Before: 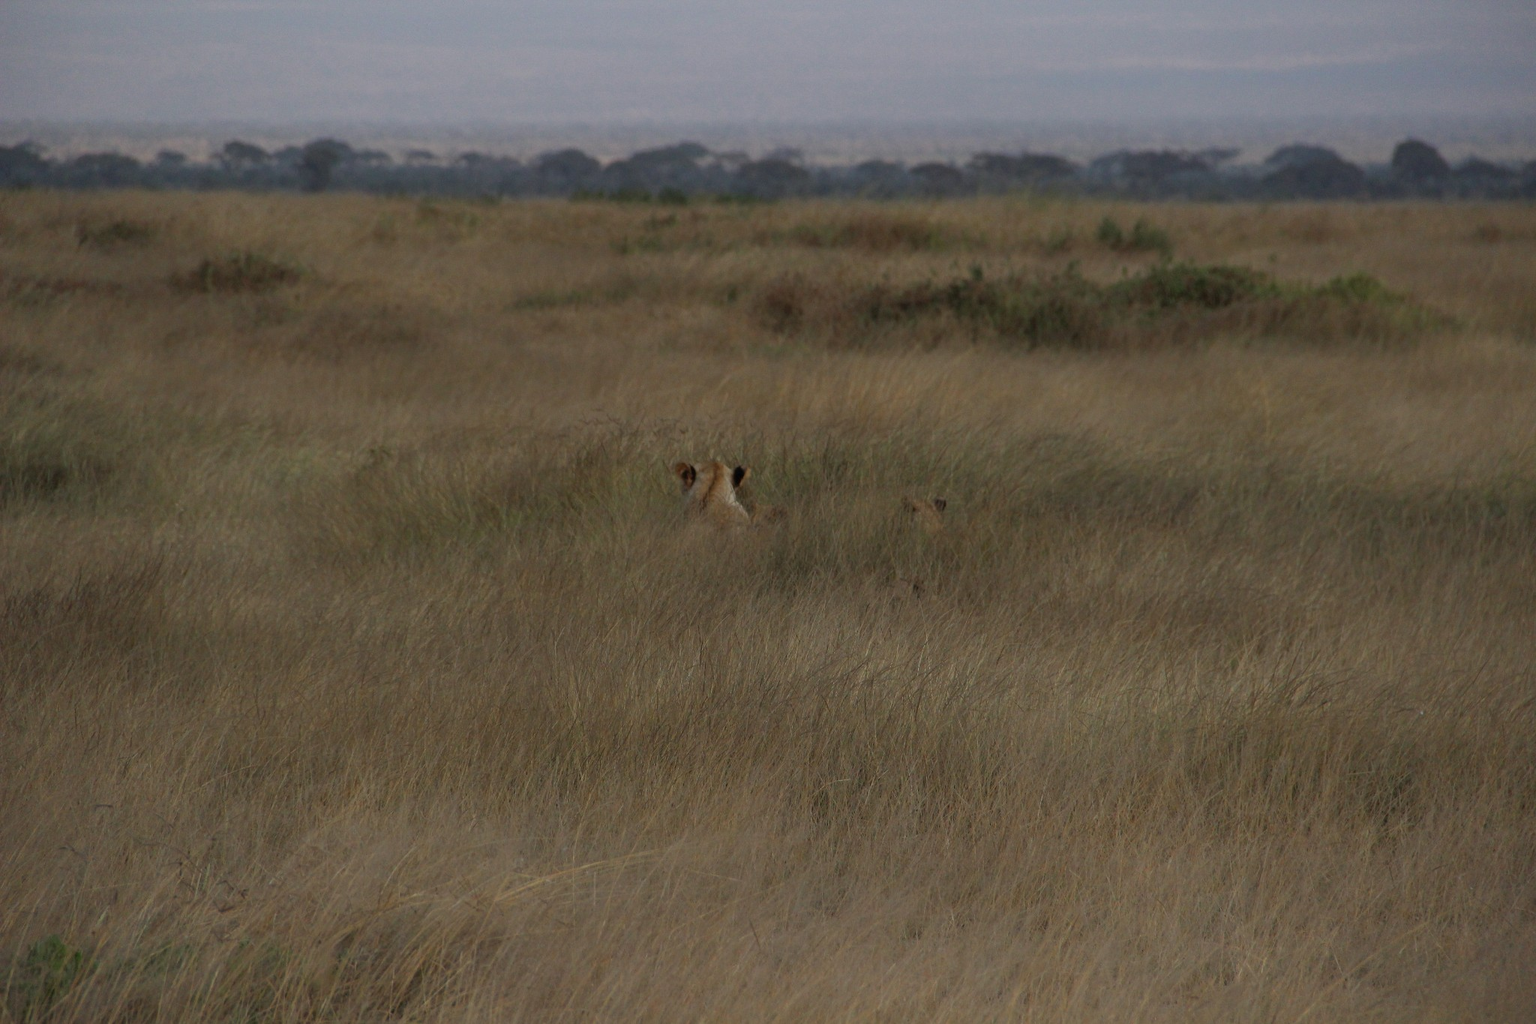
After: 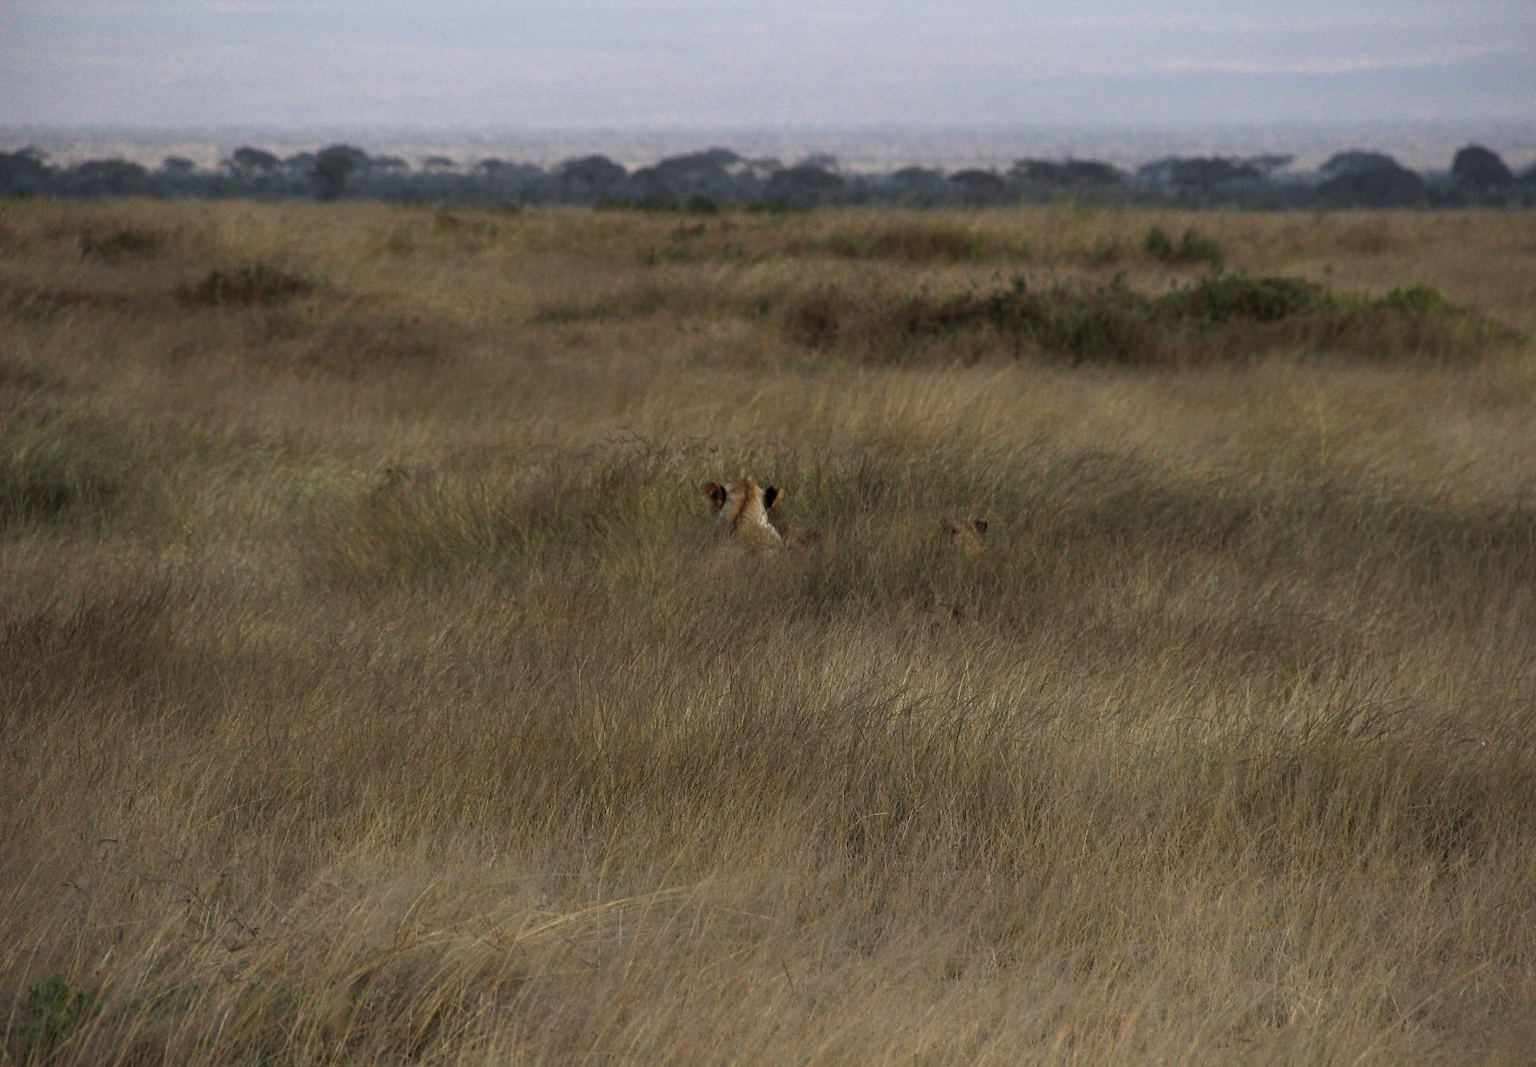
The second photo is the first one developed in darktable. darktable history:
exposure: exposure 0.2 EV, compensate highlight preservation false
crop: right 4.126%, bottom 0.031%
contrast brightness saturation: contrast 0.04, saturation 0.07
tone equalizer: -8 EV -0.75 EV, -7 EV -0.7 EV, -6 EV -0.6 EV, -5 EV -0.4 EV, -3 EV 0.4 EV, -2 EV 0.6 EV, -1 EV 0.7 EV, +0 EV 0.75 EV, edges refinement/feathering 500, mask exposure compensation -1.57 EV, preserve details no
